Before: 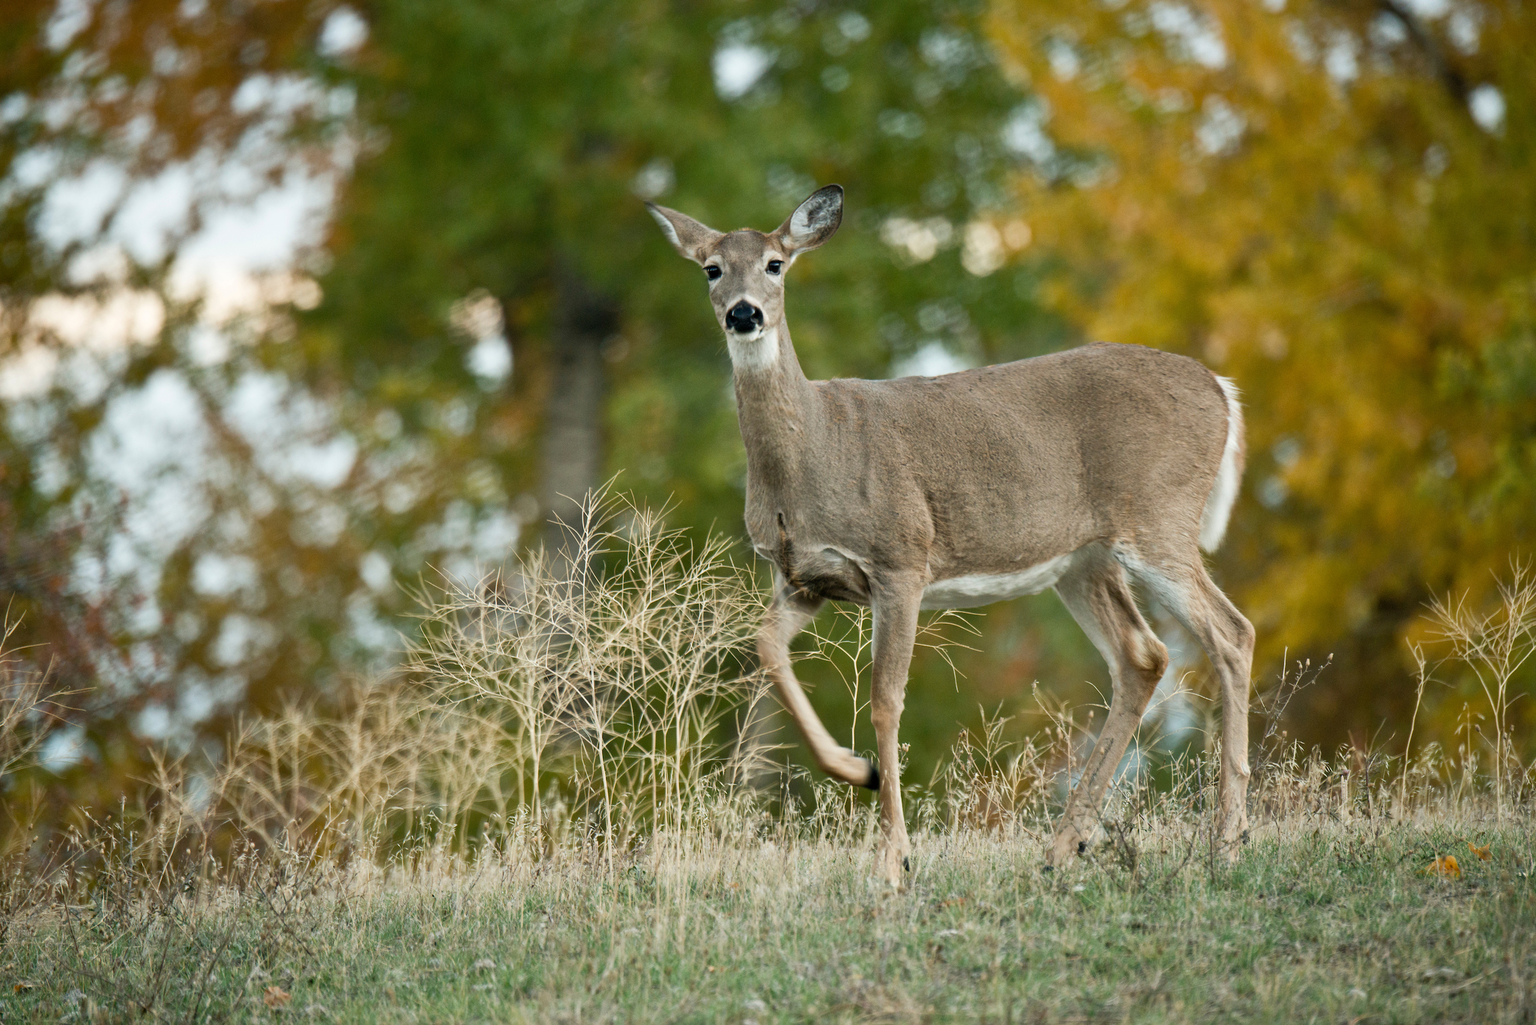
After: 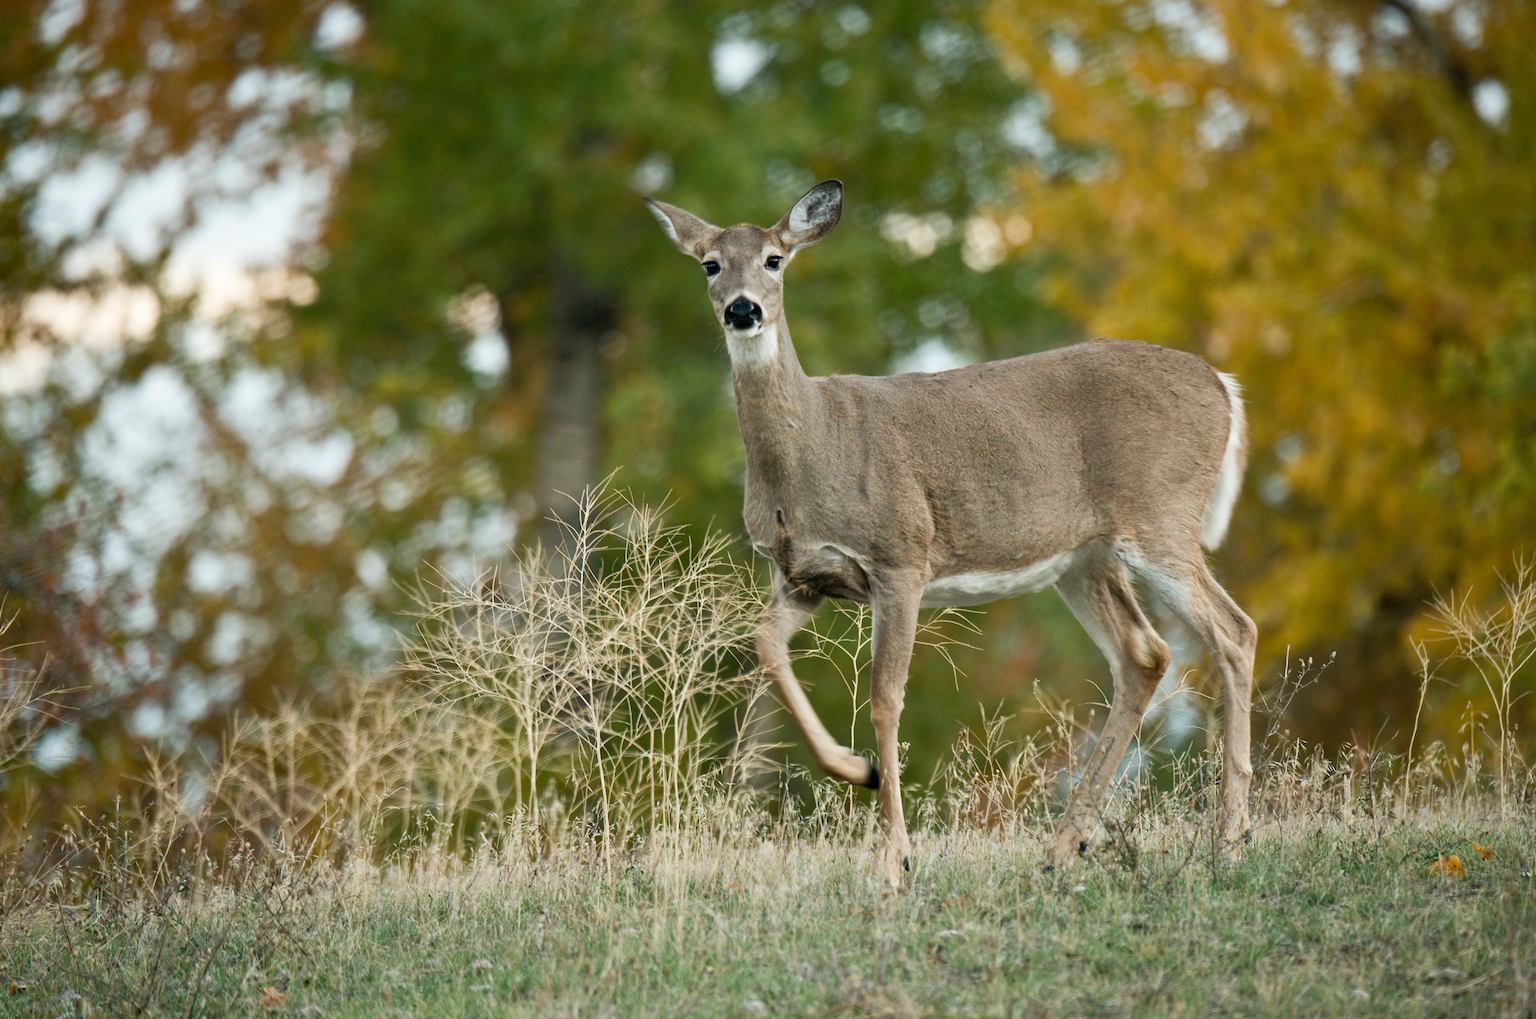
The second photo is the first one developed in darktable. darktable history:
crop: left 0.441%, top 0.658%, right 0.186%, bottom 0.499%
